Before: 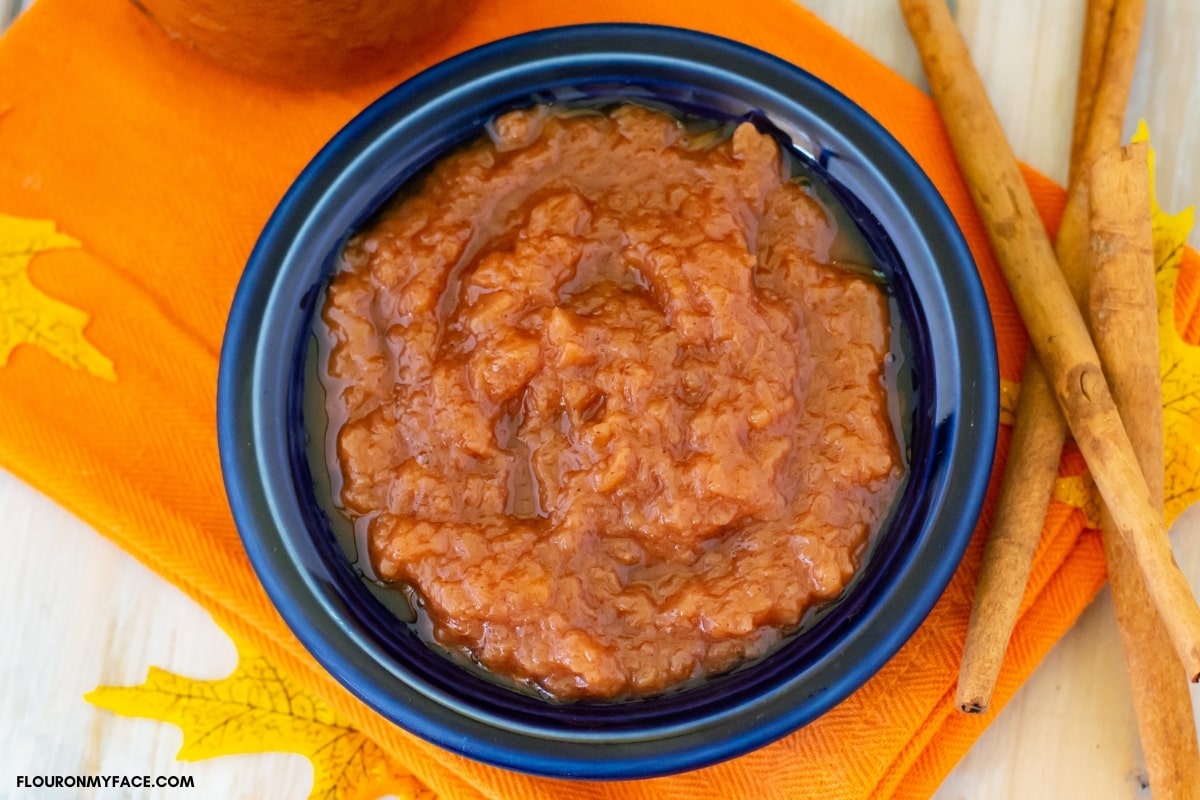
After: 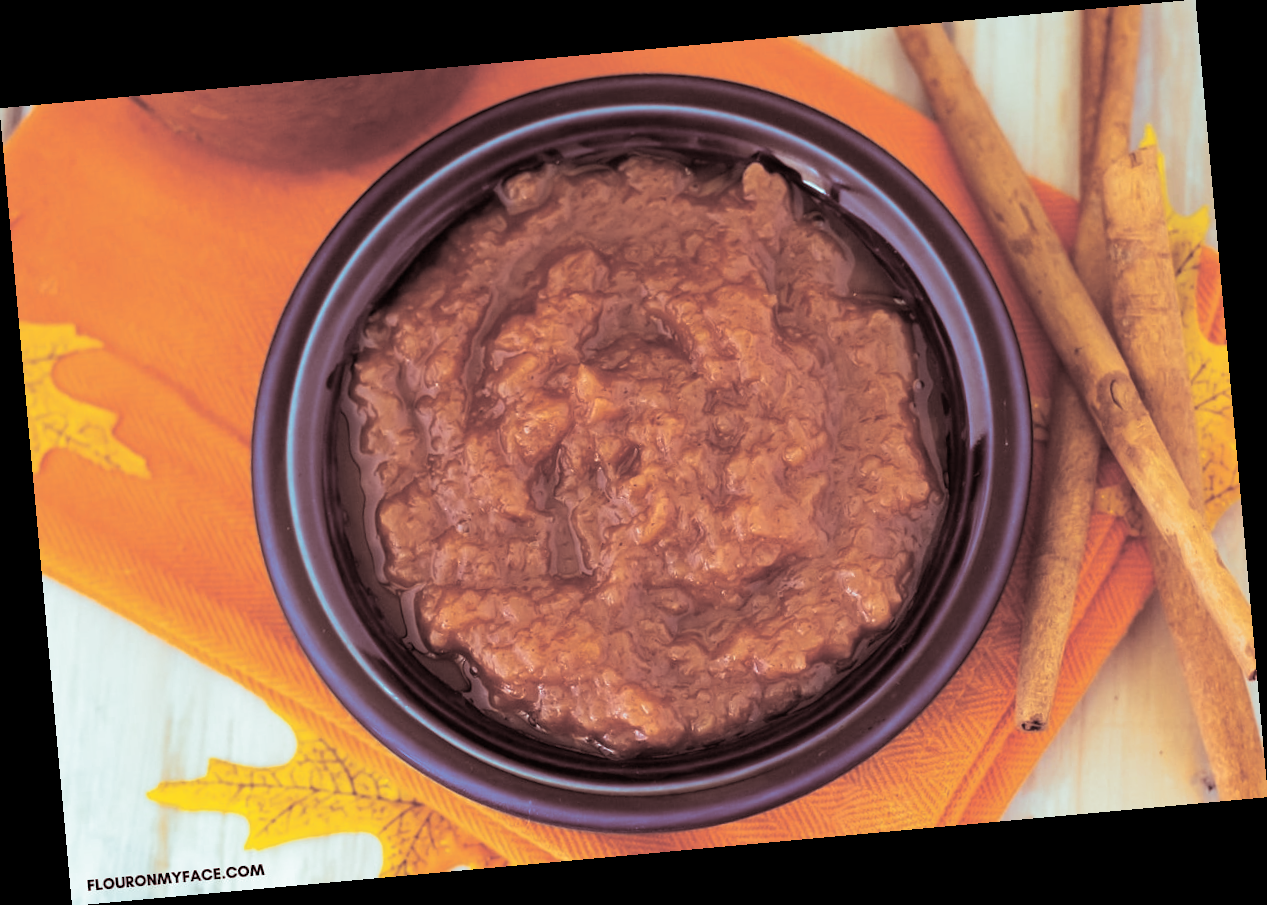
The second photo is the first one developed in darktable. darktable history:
split-toning: shadows › saturation 0.3, highlights › hue 180°, highlights › saturation 0.3, compress 0%
rotate and perspective: rotation -5.2°, automatic cropping off
